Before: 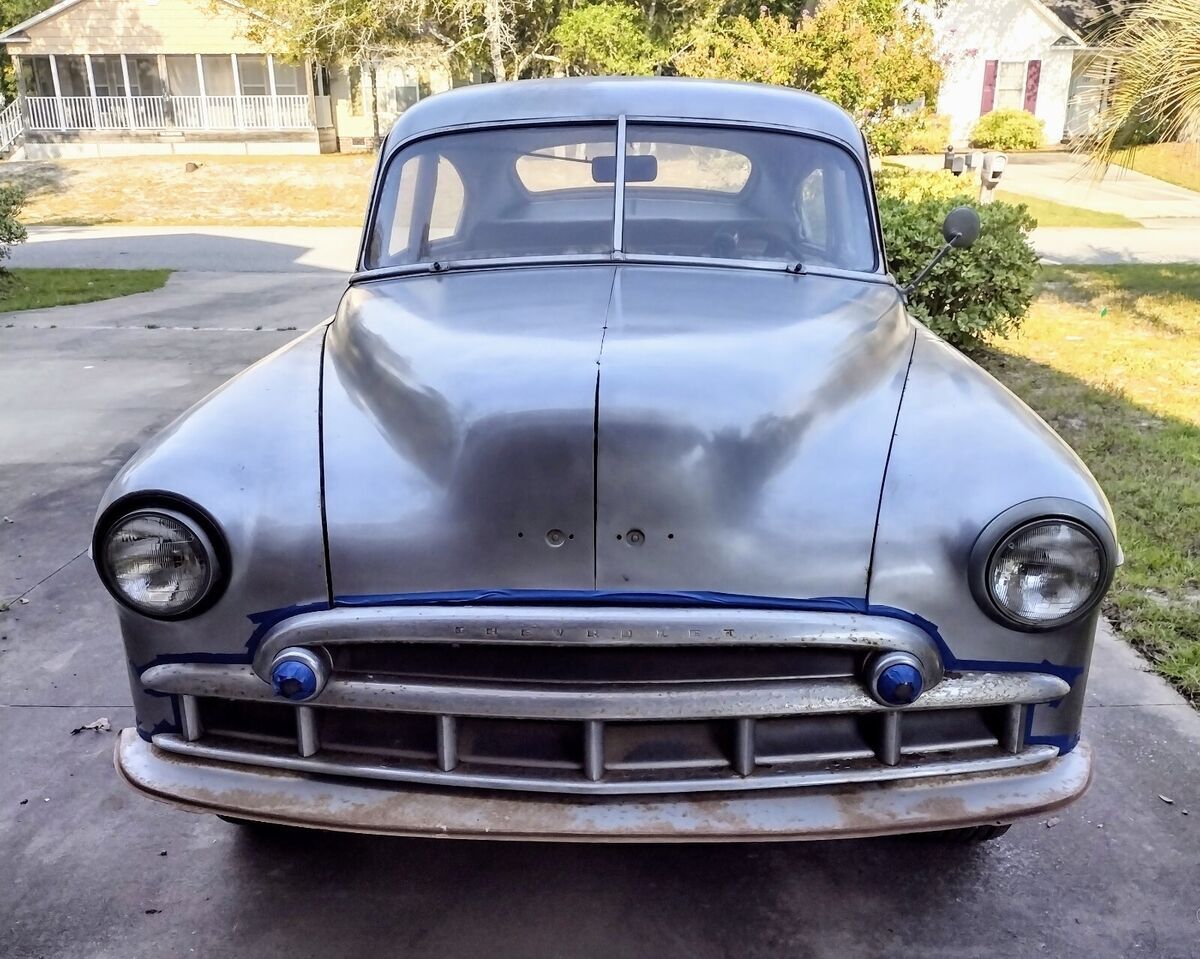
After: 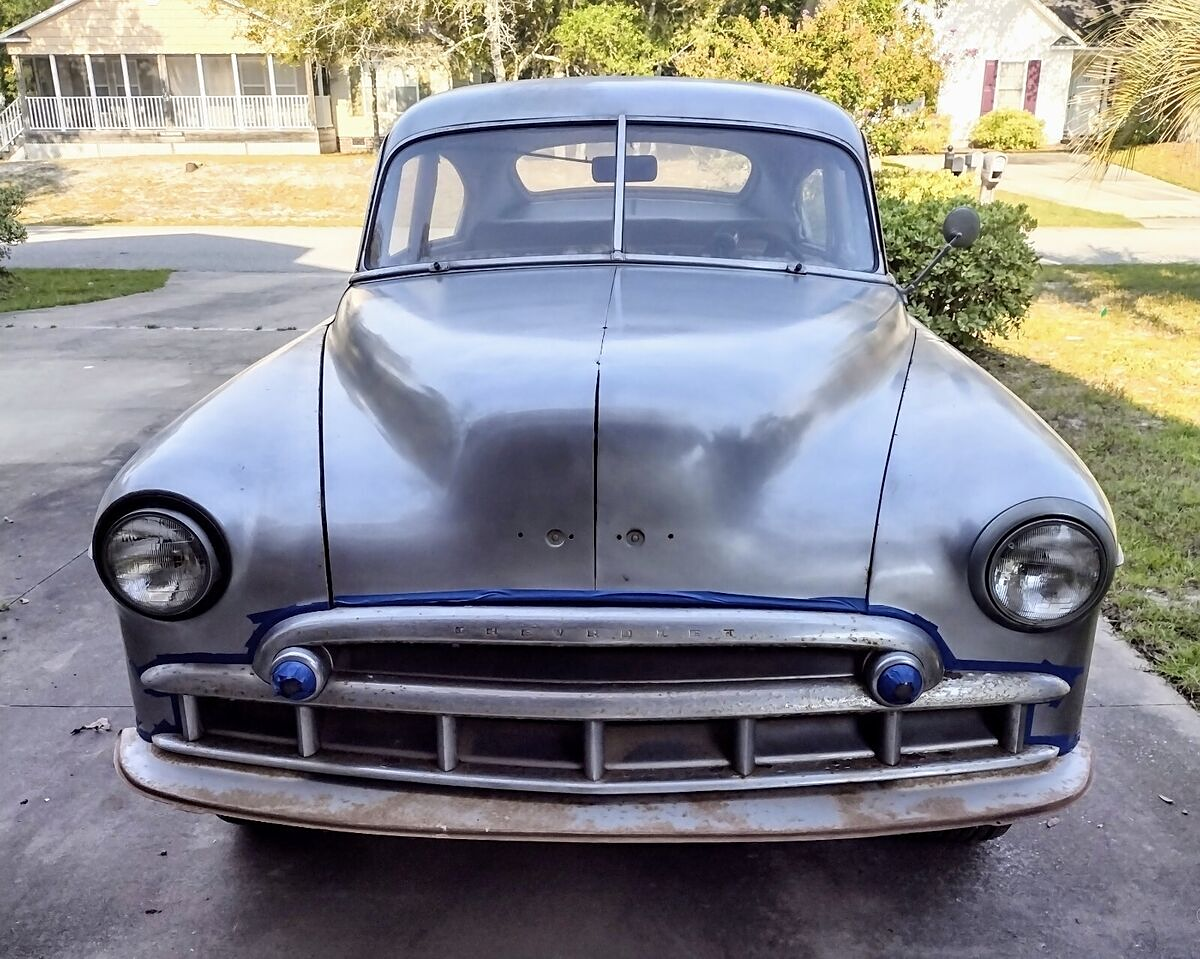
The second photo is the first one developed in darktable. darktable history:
contrast brightness saturation: saturation -0.04
sharpen: amount 0.2
